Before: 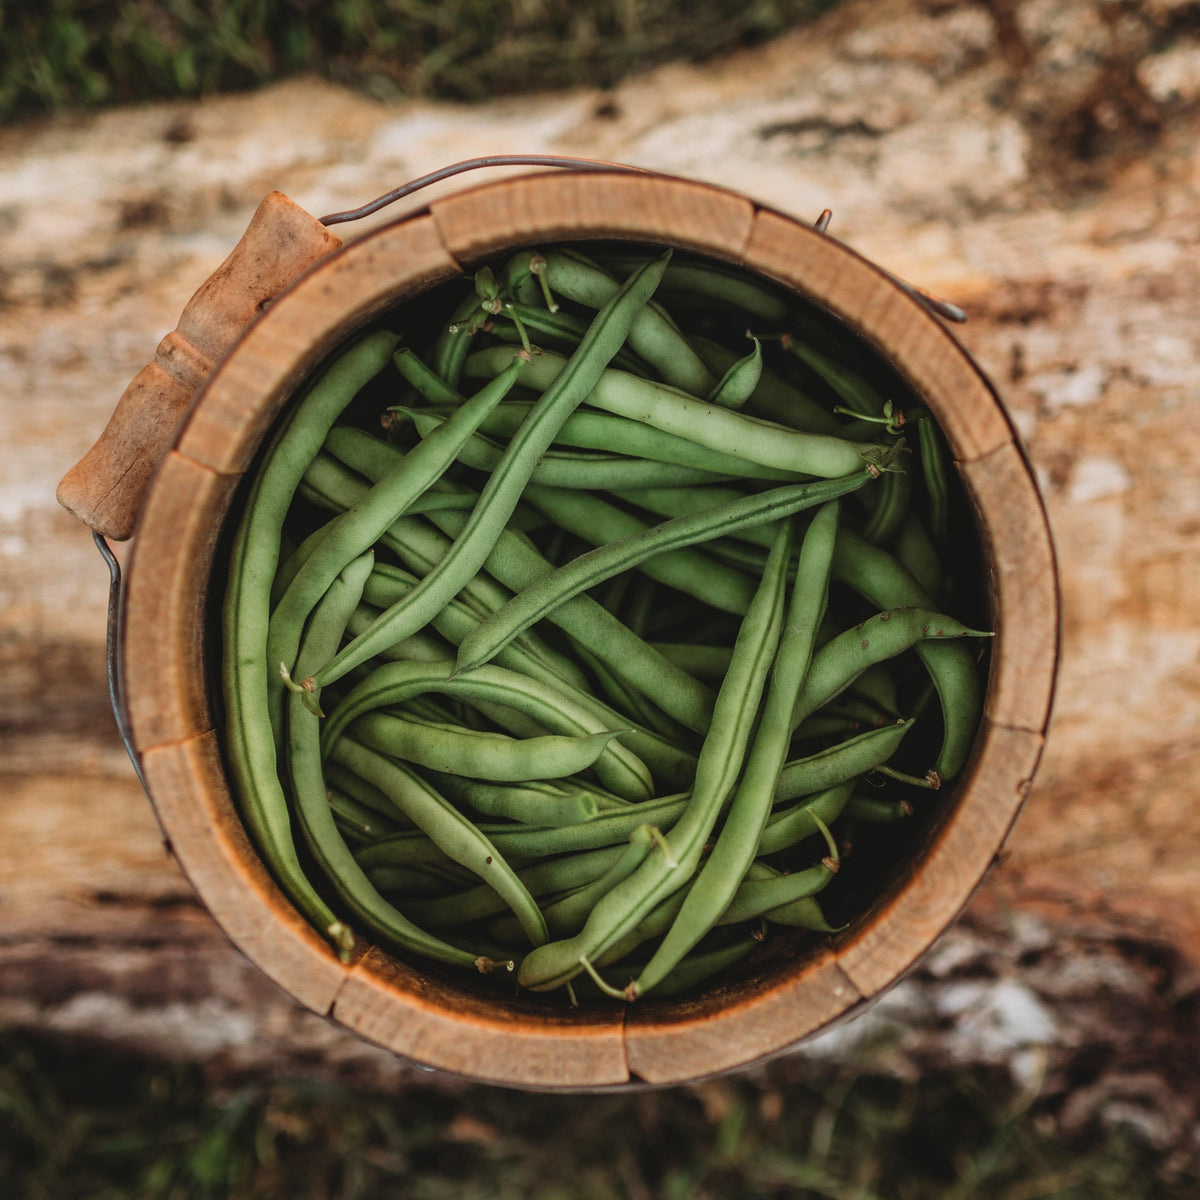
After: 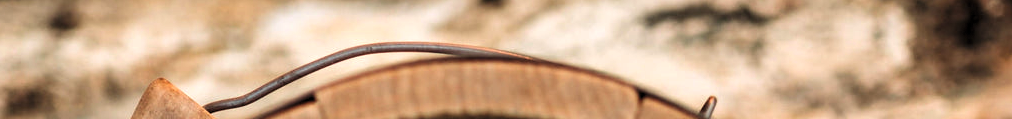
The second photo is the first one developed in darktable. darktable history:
levels: mode automatic, black 0.023%, white 99.97%, levels [0.062, 0.494, 0.925]
crop and rotate: left 9.644%, top 9.491%, right 6.021%, bottom 80.509%
